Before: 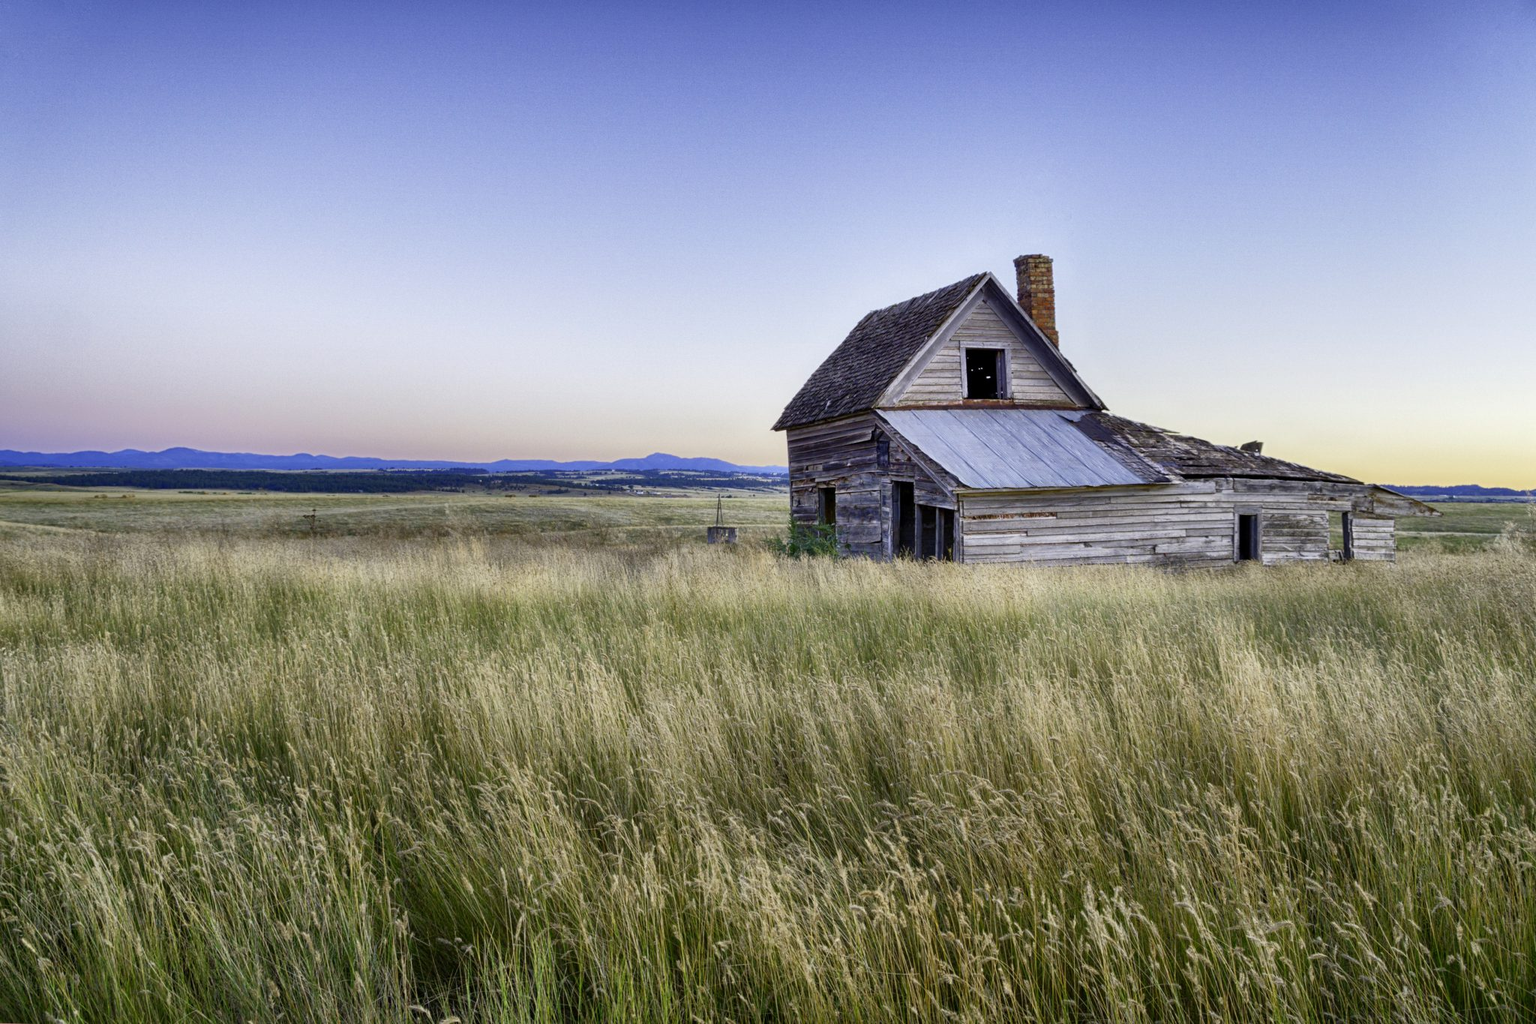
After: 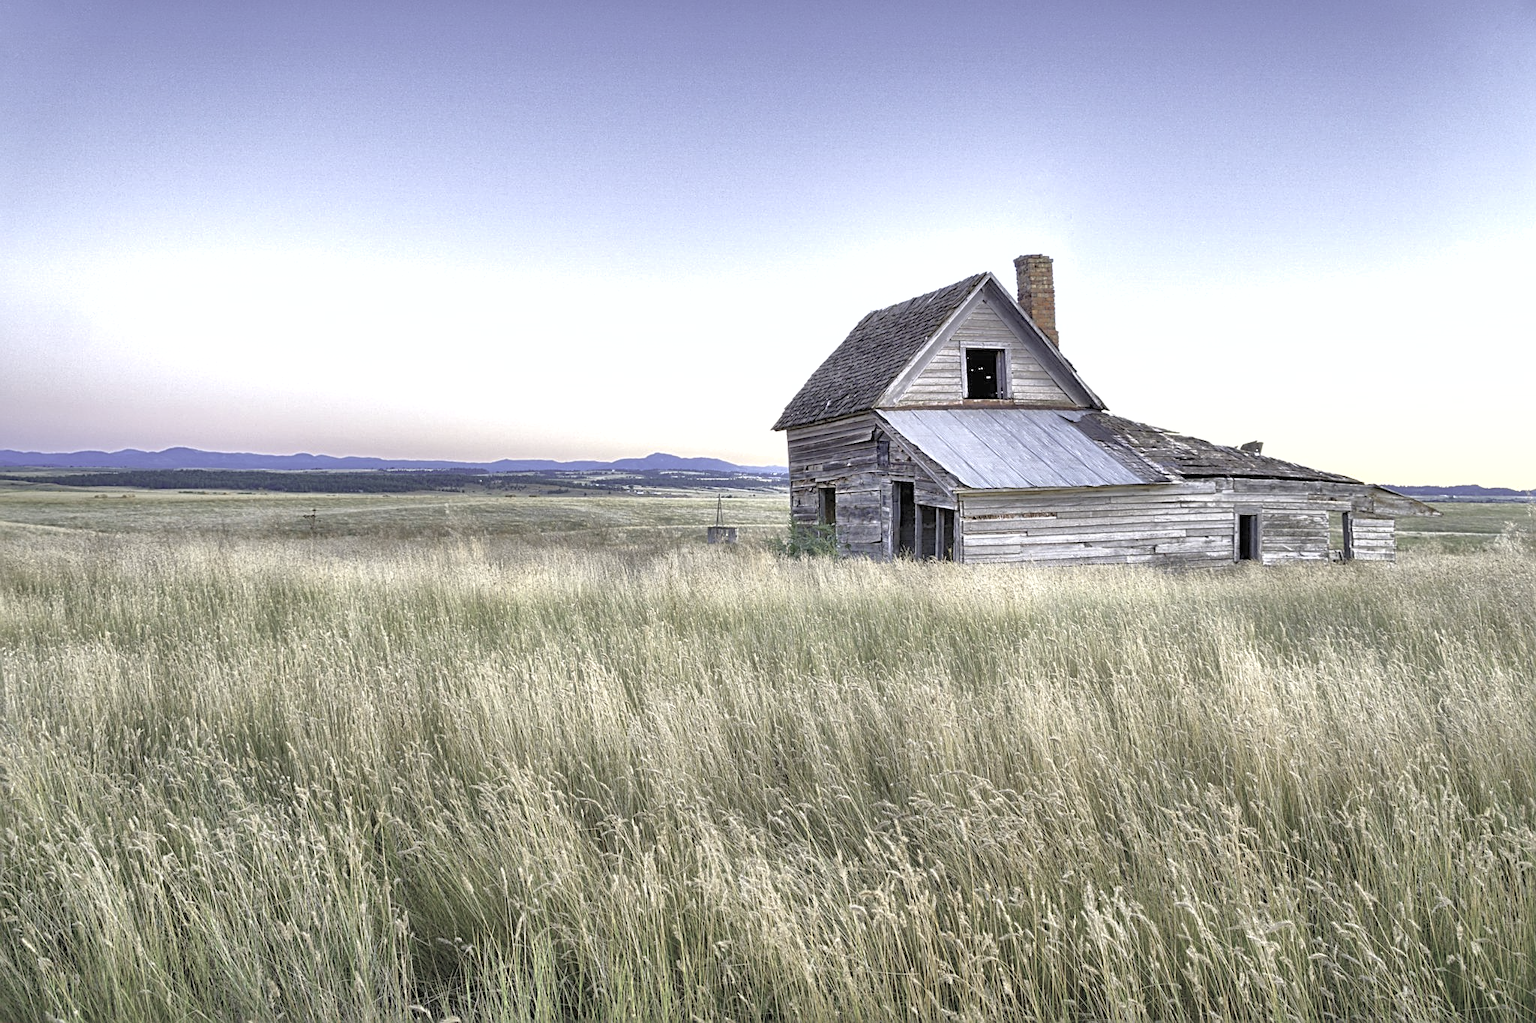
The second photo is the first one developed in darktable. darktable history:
shadows and highlights: on, module defaults
sharpen: on, module defaults
exposure: black level correction 0, exposure 0.695 EV, compensate highlight preservation false
contrast brightness saturation: brightness 0.182, saturation -0.509
